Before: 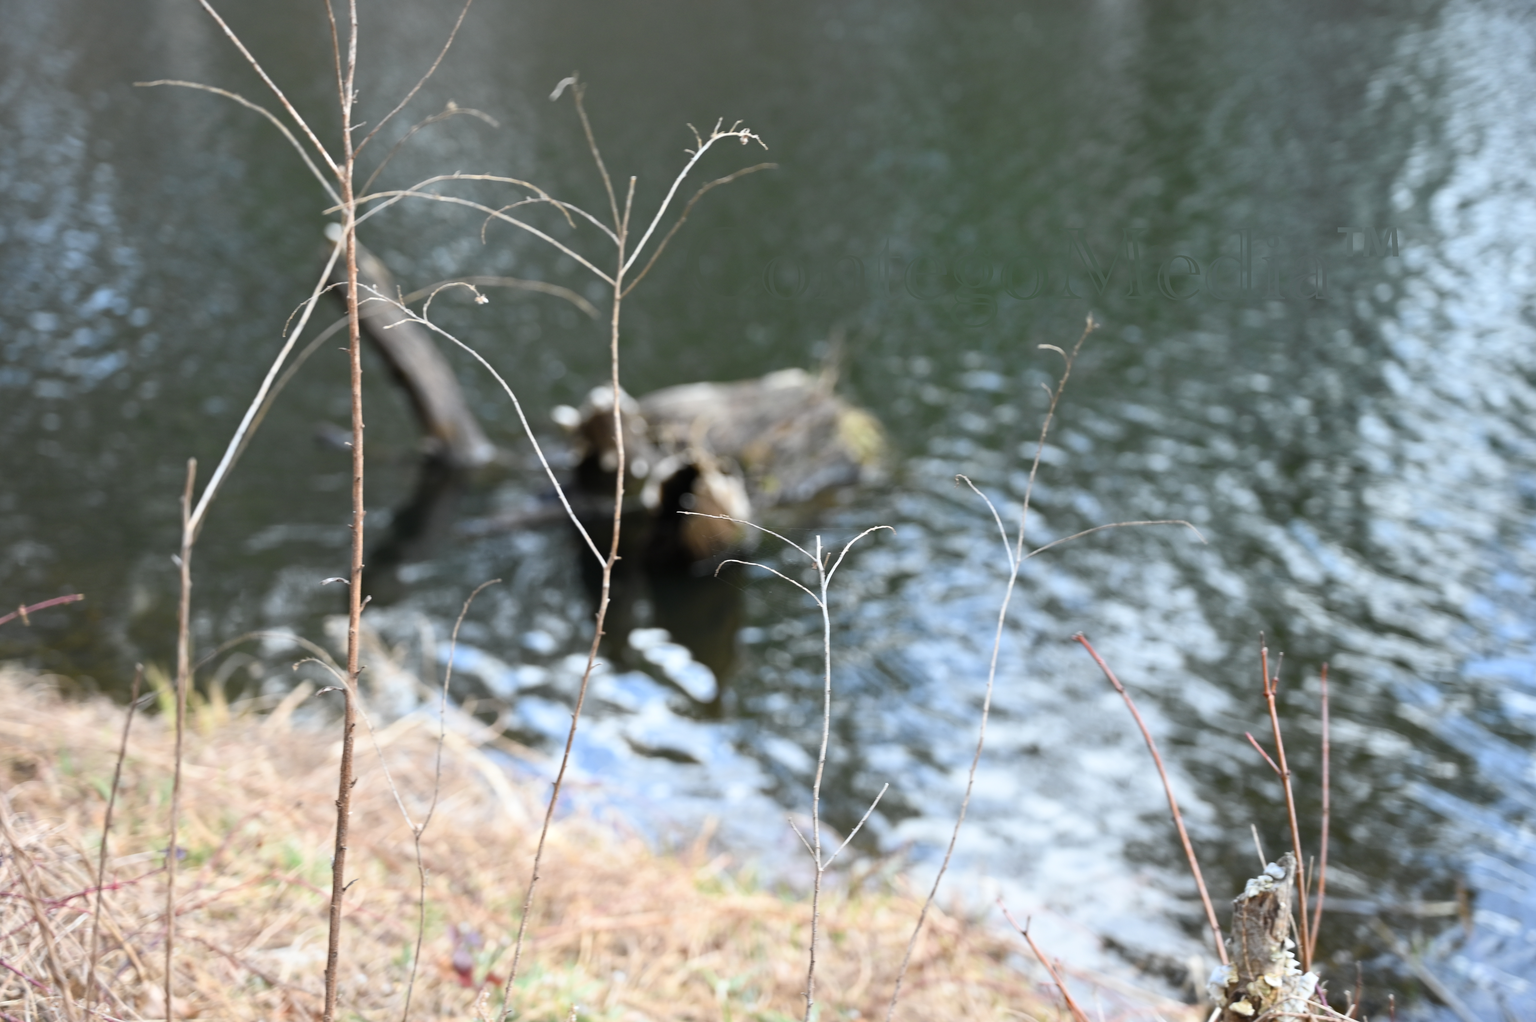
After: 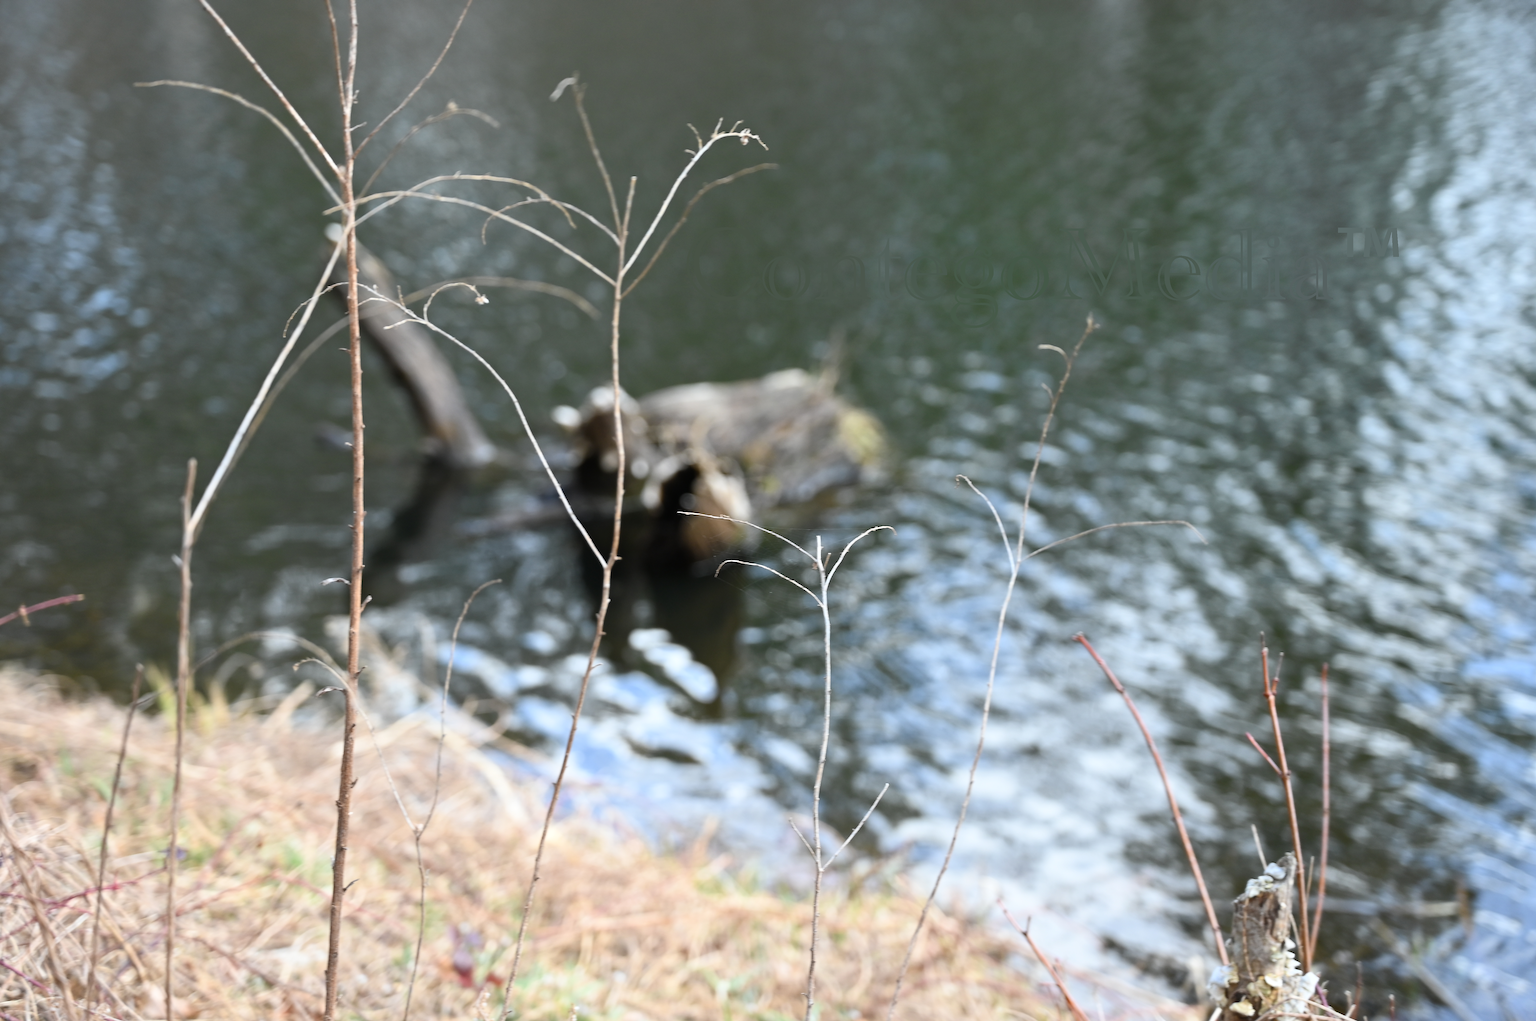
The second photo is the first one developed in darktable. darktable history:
sharpen: radius 1.52, amount 0.371, threshold 1.2
